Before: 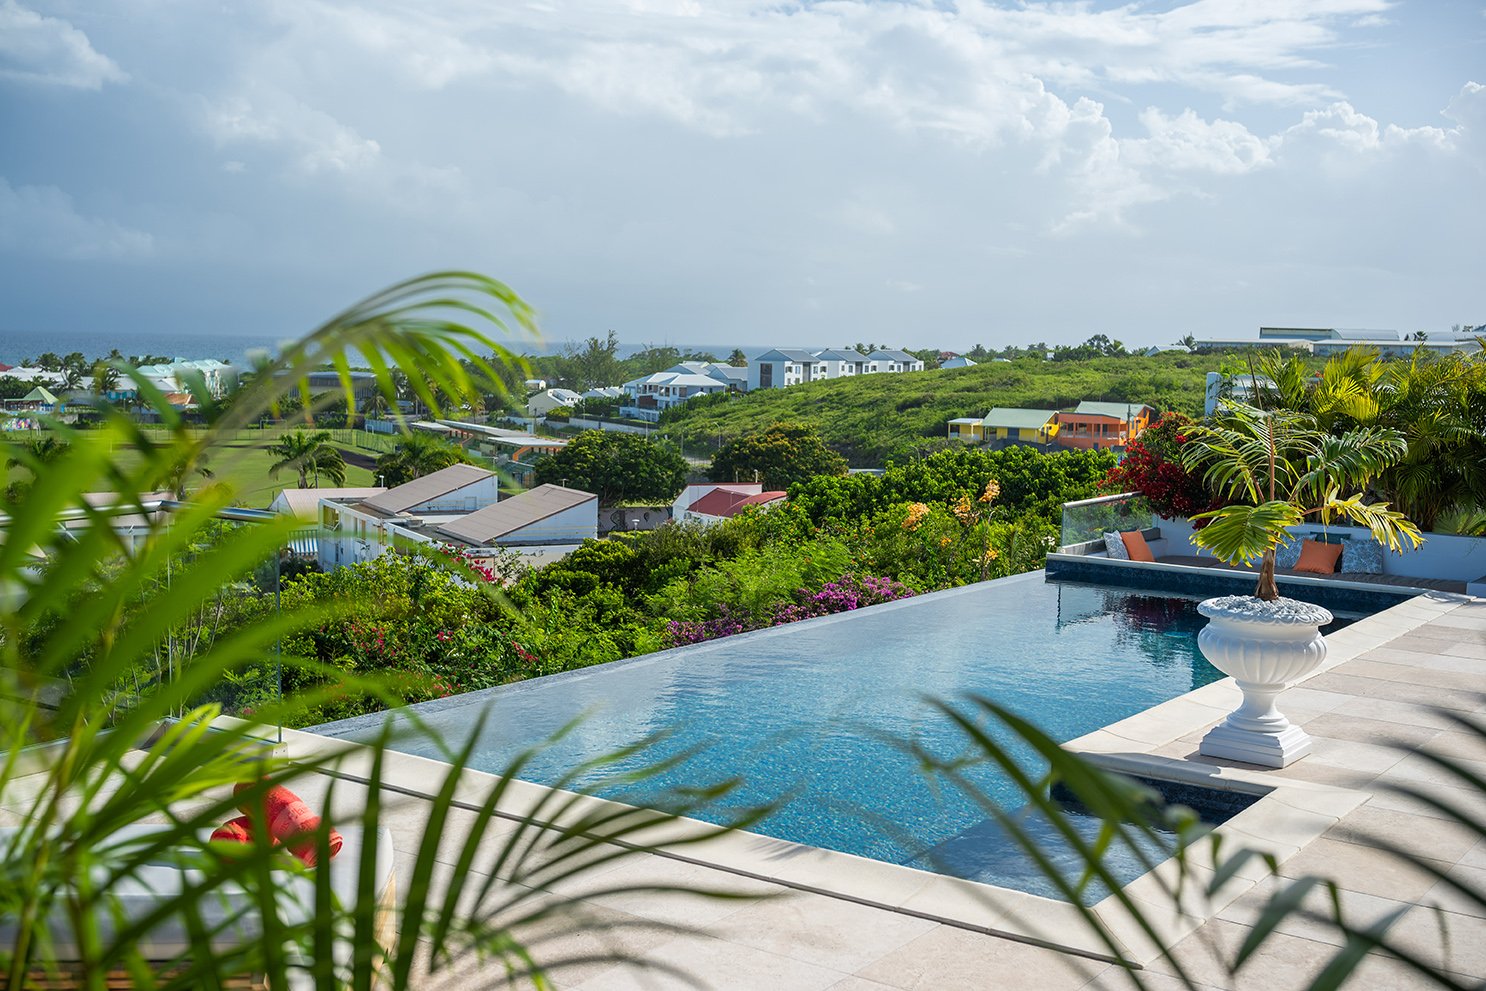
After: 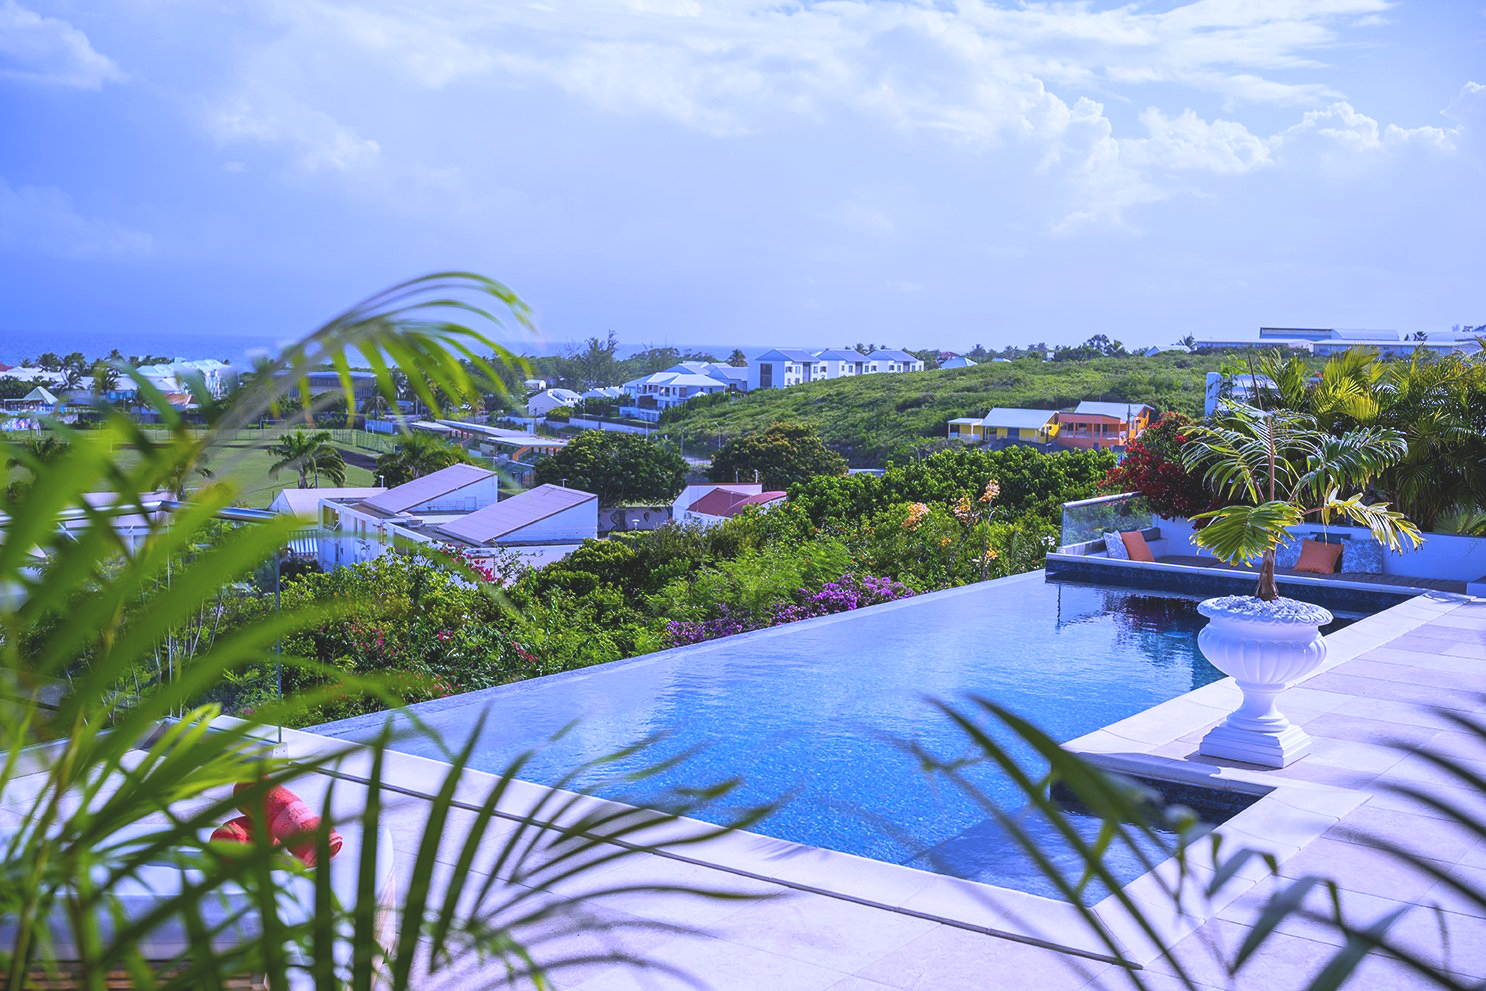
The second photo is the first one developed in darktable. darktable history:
white balance: red 0.98, blue 1.61
exposure: black level correction -0.015, compensate highlight preservation false
